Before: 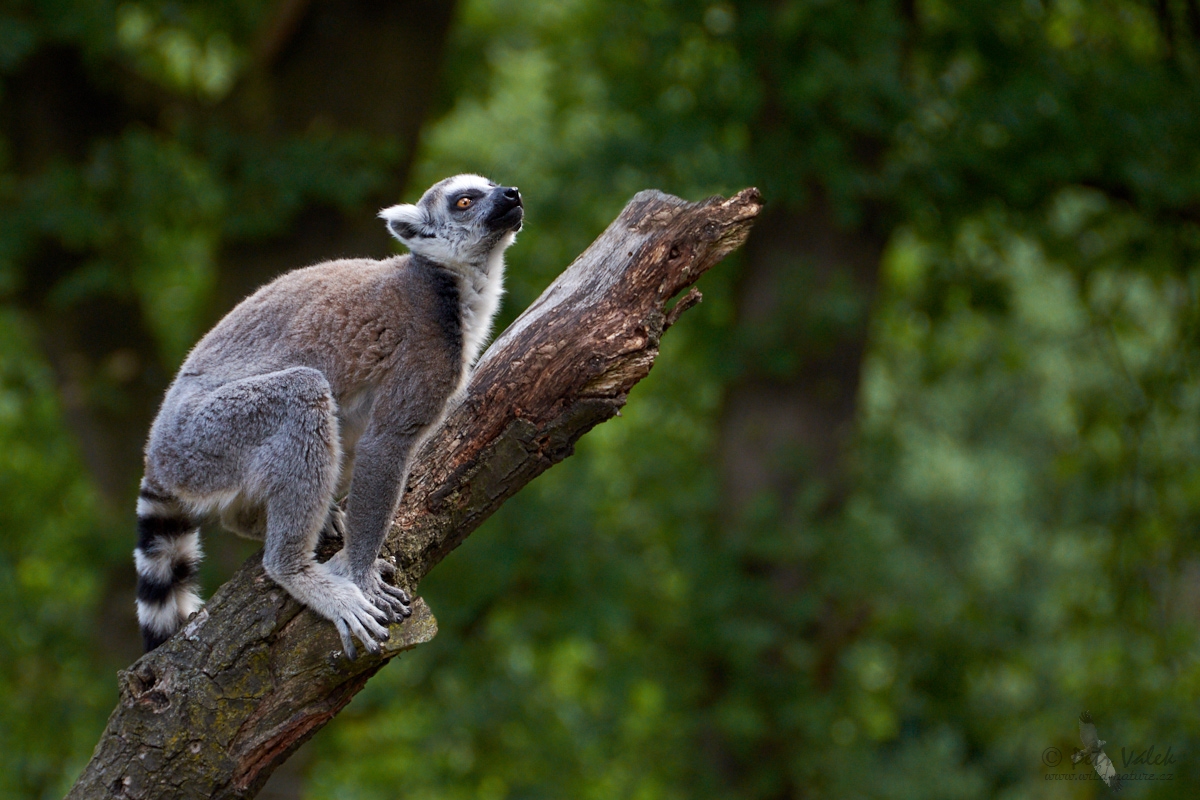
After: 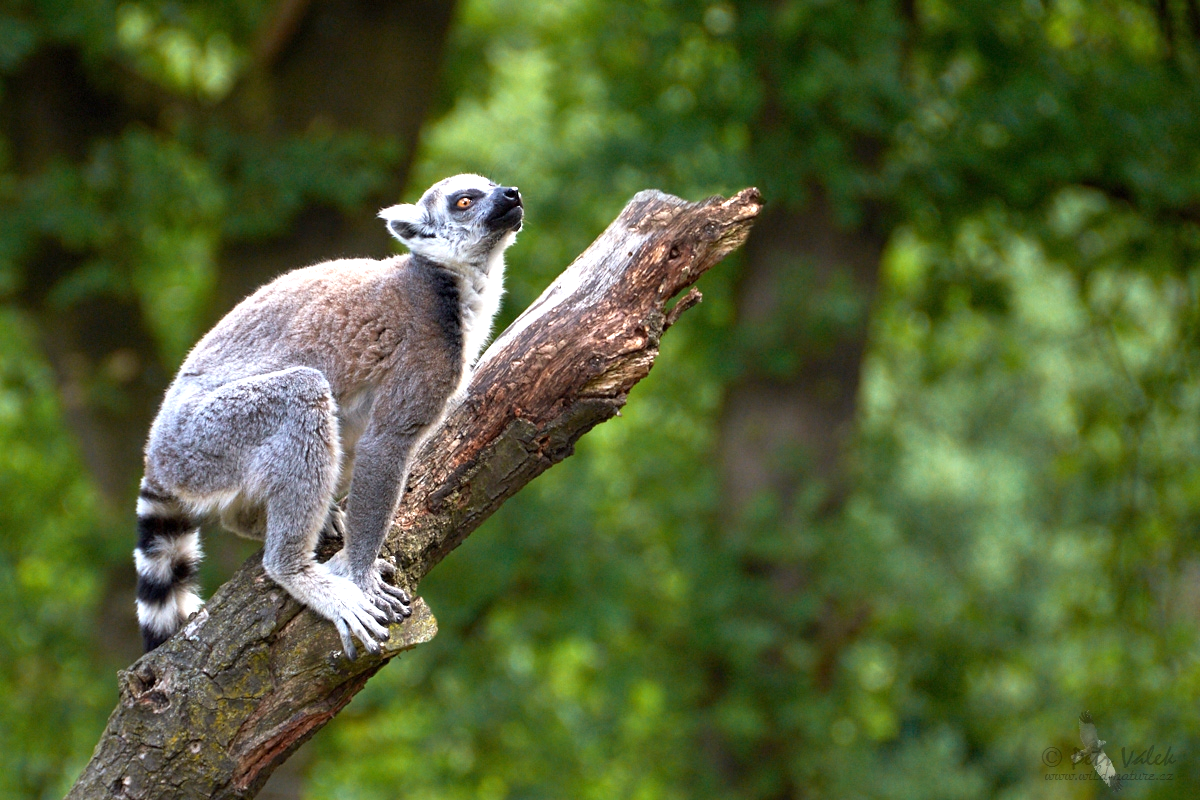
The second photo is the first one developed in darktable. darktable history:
exposure: exposure 1.235 EV, compensate highlight preservation false
